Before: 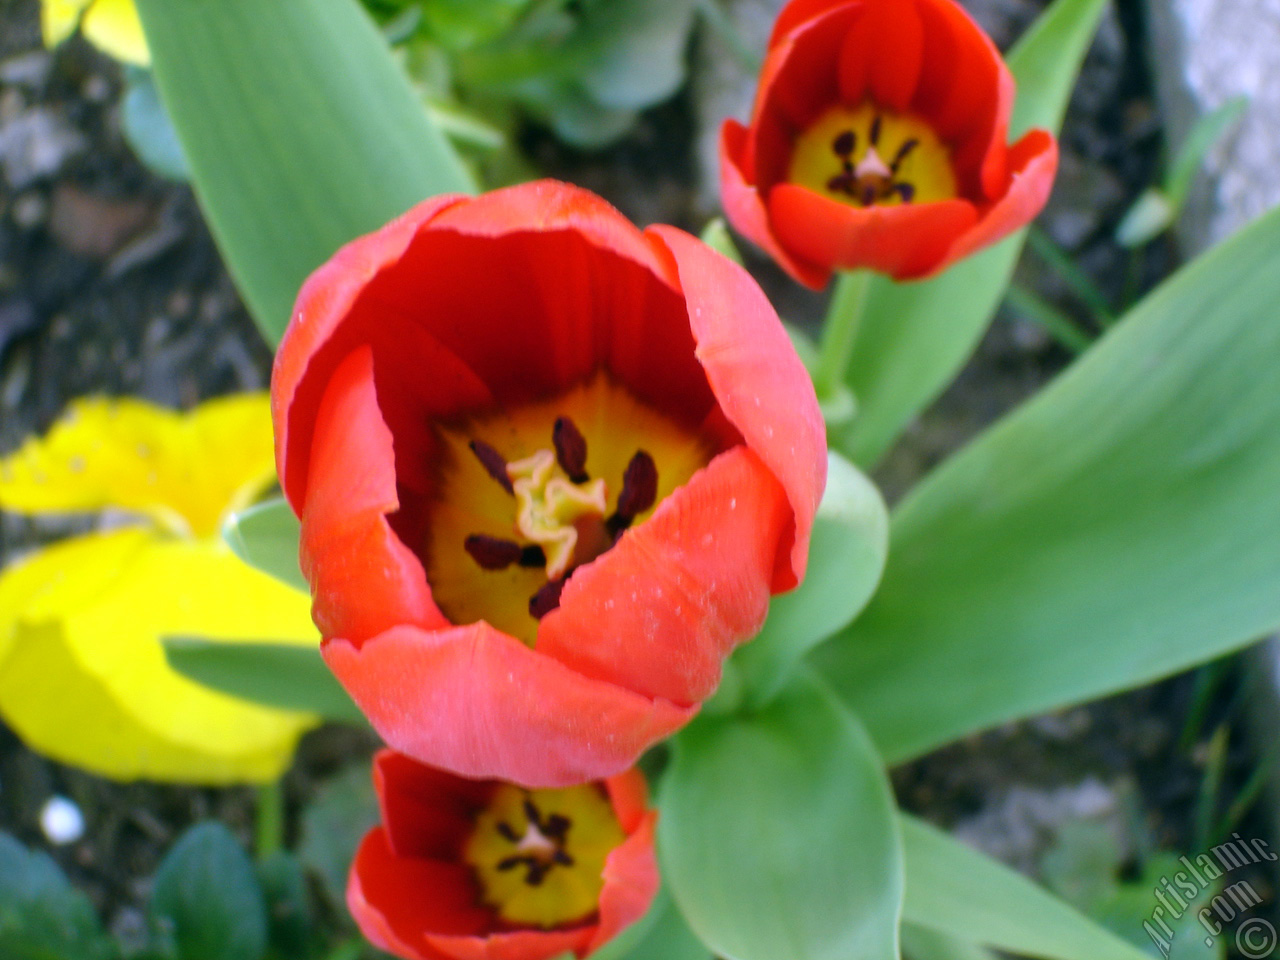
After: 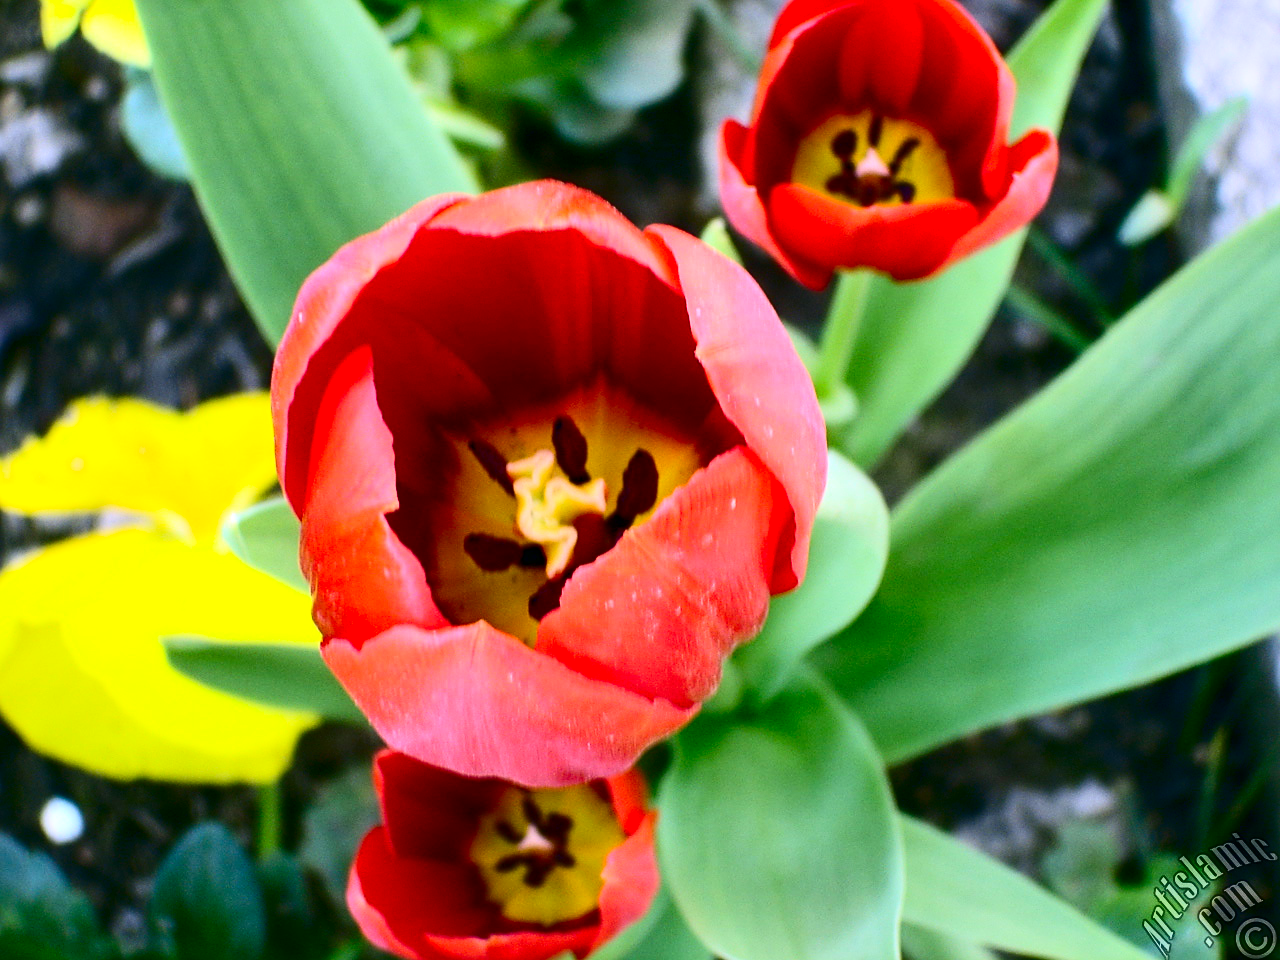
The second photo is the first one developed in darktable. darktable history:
sharpen: on, module defaults
contrast brightness saturation: contrast 0.408, brightness 0.041, saturation 0.253
contrast equalizer: octaves 7, y [[0.6 ×6], [0.55 ×6], [0 ×6], [0 ×6], [0 ×6]], mix 0.147
